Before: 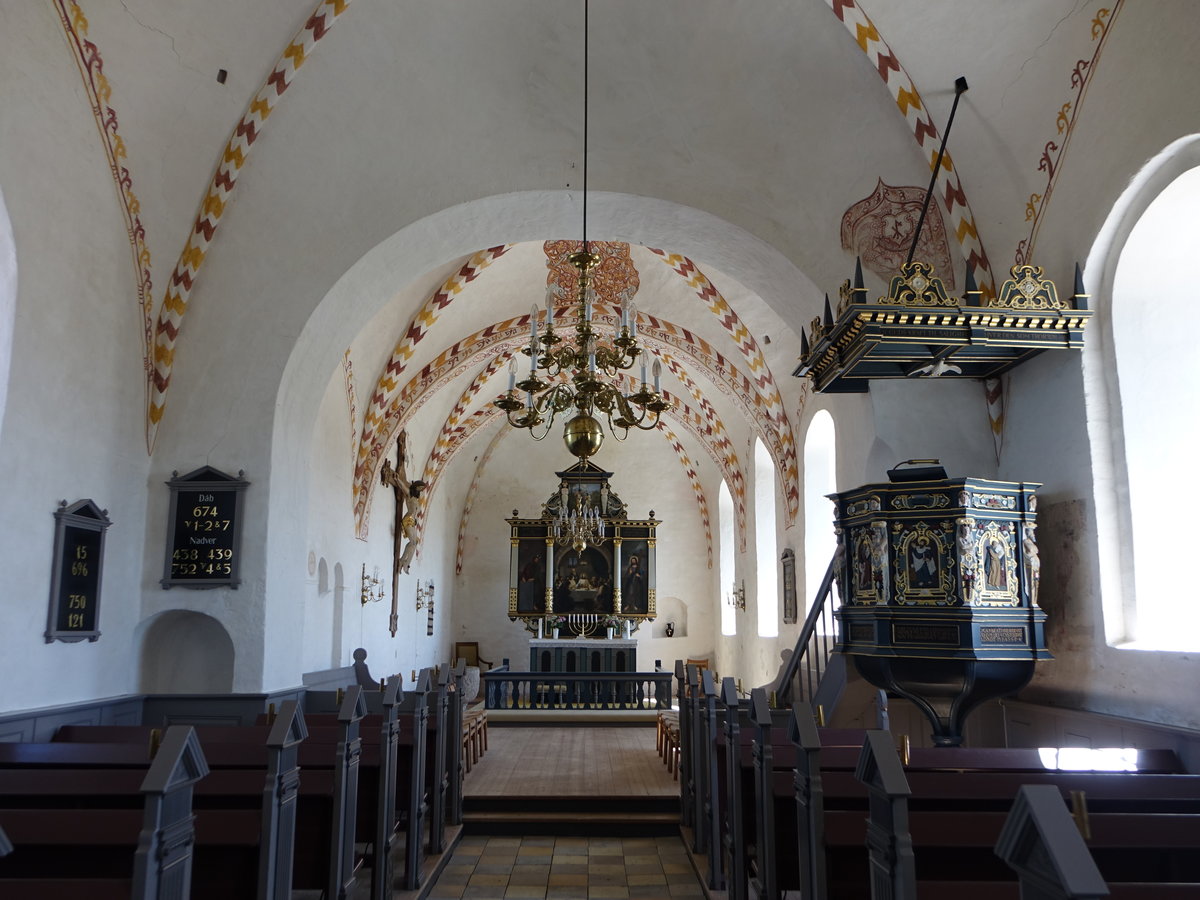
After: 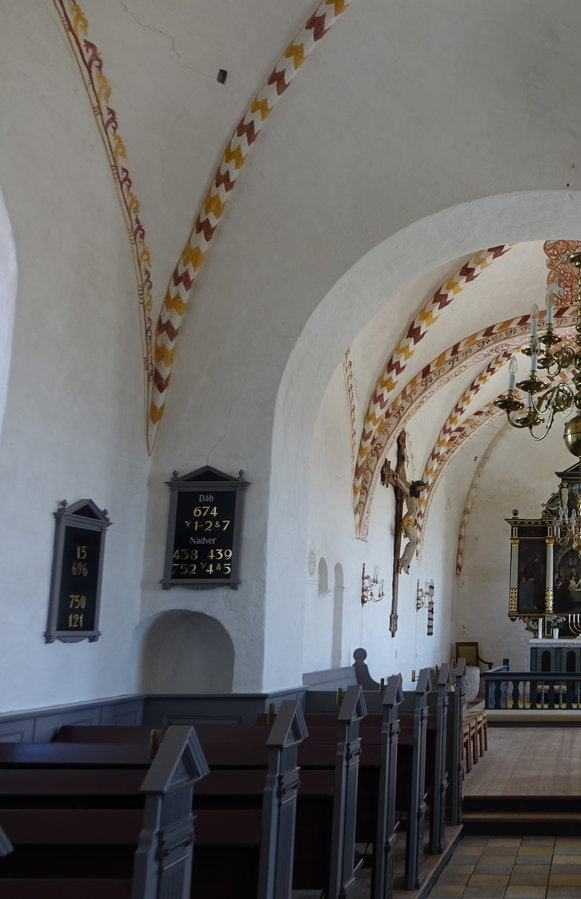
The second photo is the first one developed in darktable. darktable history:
crop and rotate: left 0.056%, top 0%, right 51.462%
